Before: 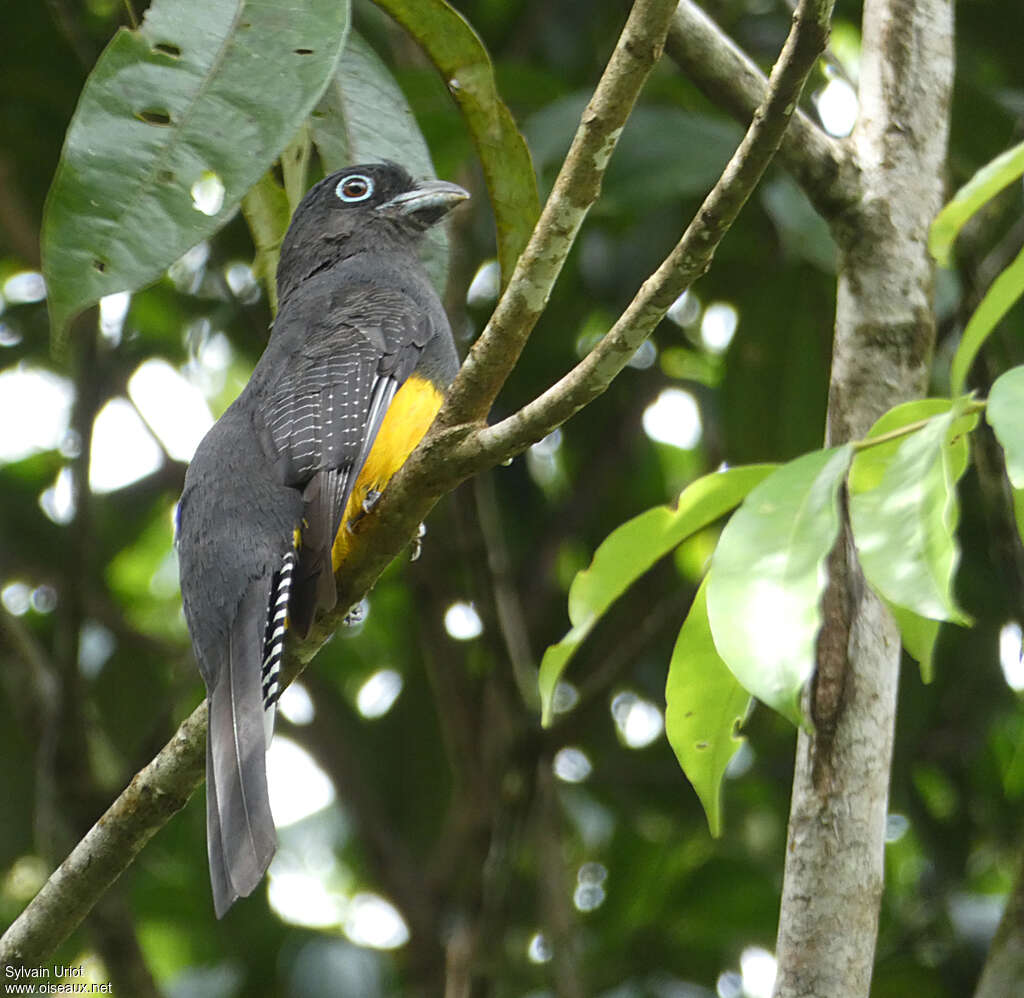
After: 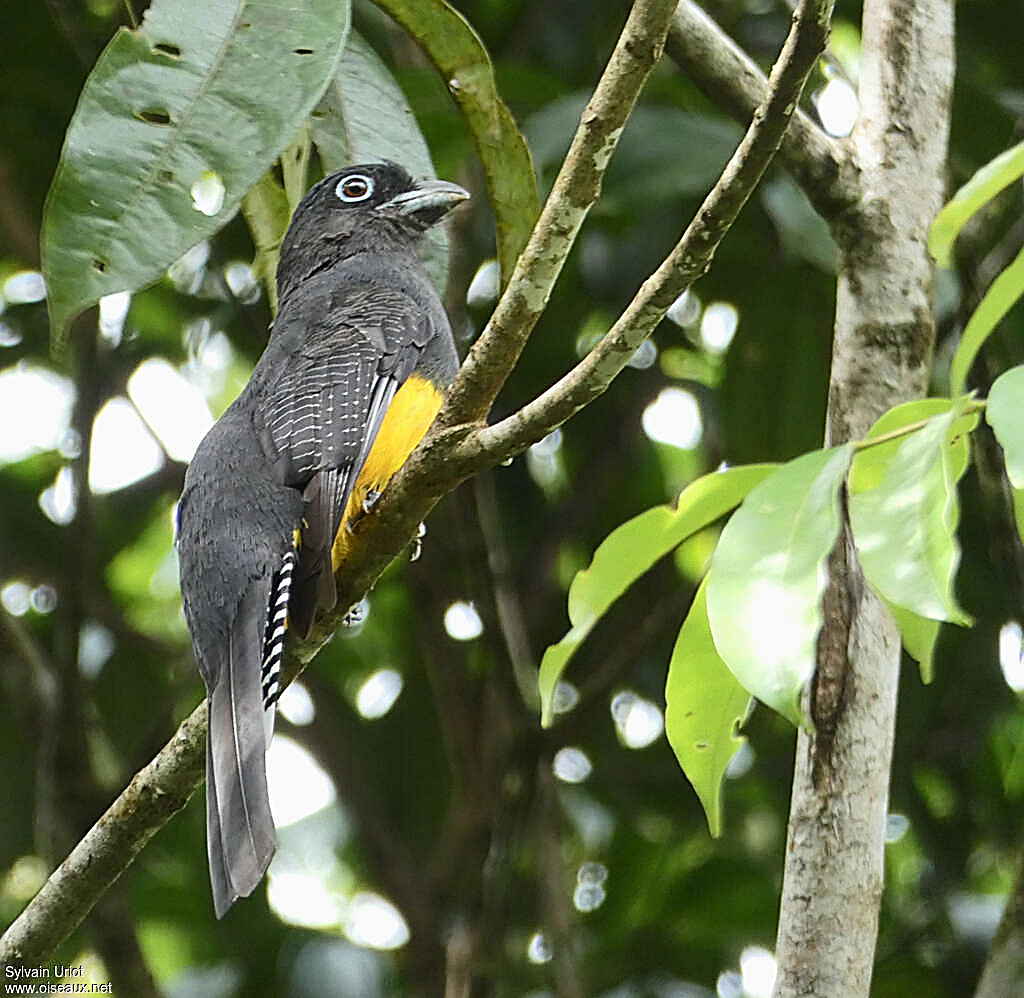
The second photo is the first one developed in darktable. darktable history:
exposure: exposure -0.068 EV, compensate highlight preservation false
sharpen: amount 0.901
tone curve: curves: ch0 [(0, 0) (0.003, 0.019) (0.011, 0.022) (0.025, 0.029) (0.044, 0.041) (0.069, 0.06) (0.1, 0.09) (0.136, 0.123) (0.177, 0.163) (0.224, 0.206) (0.277, 0.268) (0.335, 0.35) (0.399, 0.436) (0.468, 0.526) (0.543, 0.624) (0.623, 0.713) (0.709, 0.779) (0.801, 0.845) (0.898, 0.912) (1, 1)], color space Lab, independent channels, preserve colors none
